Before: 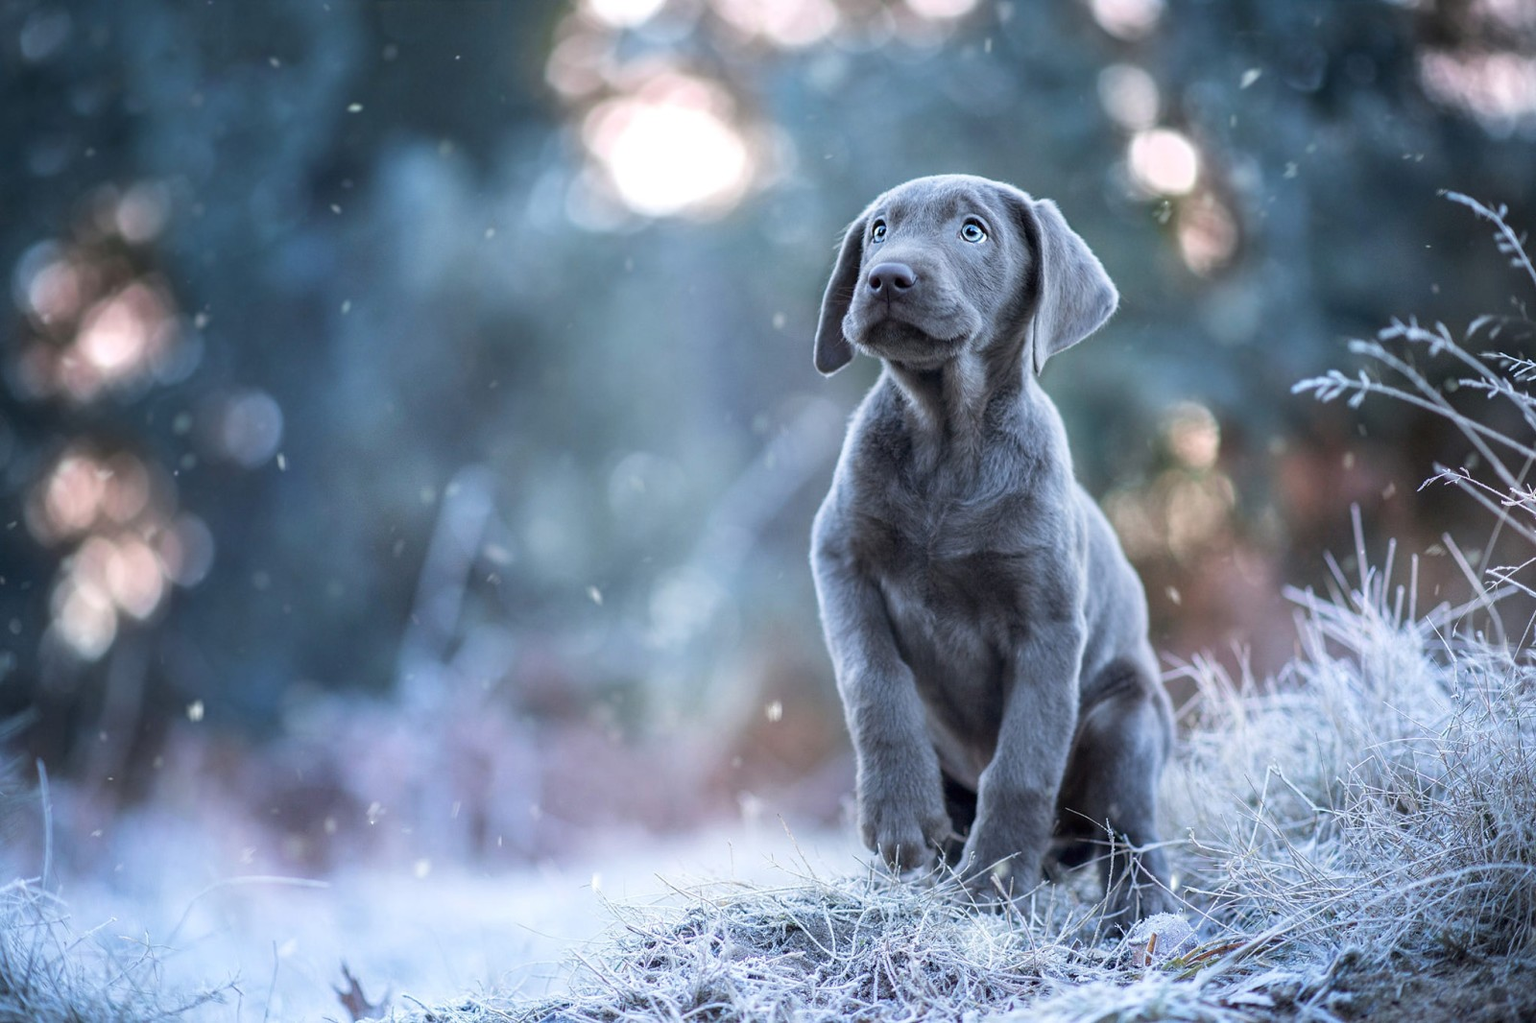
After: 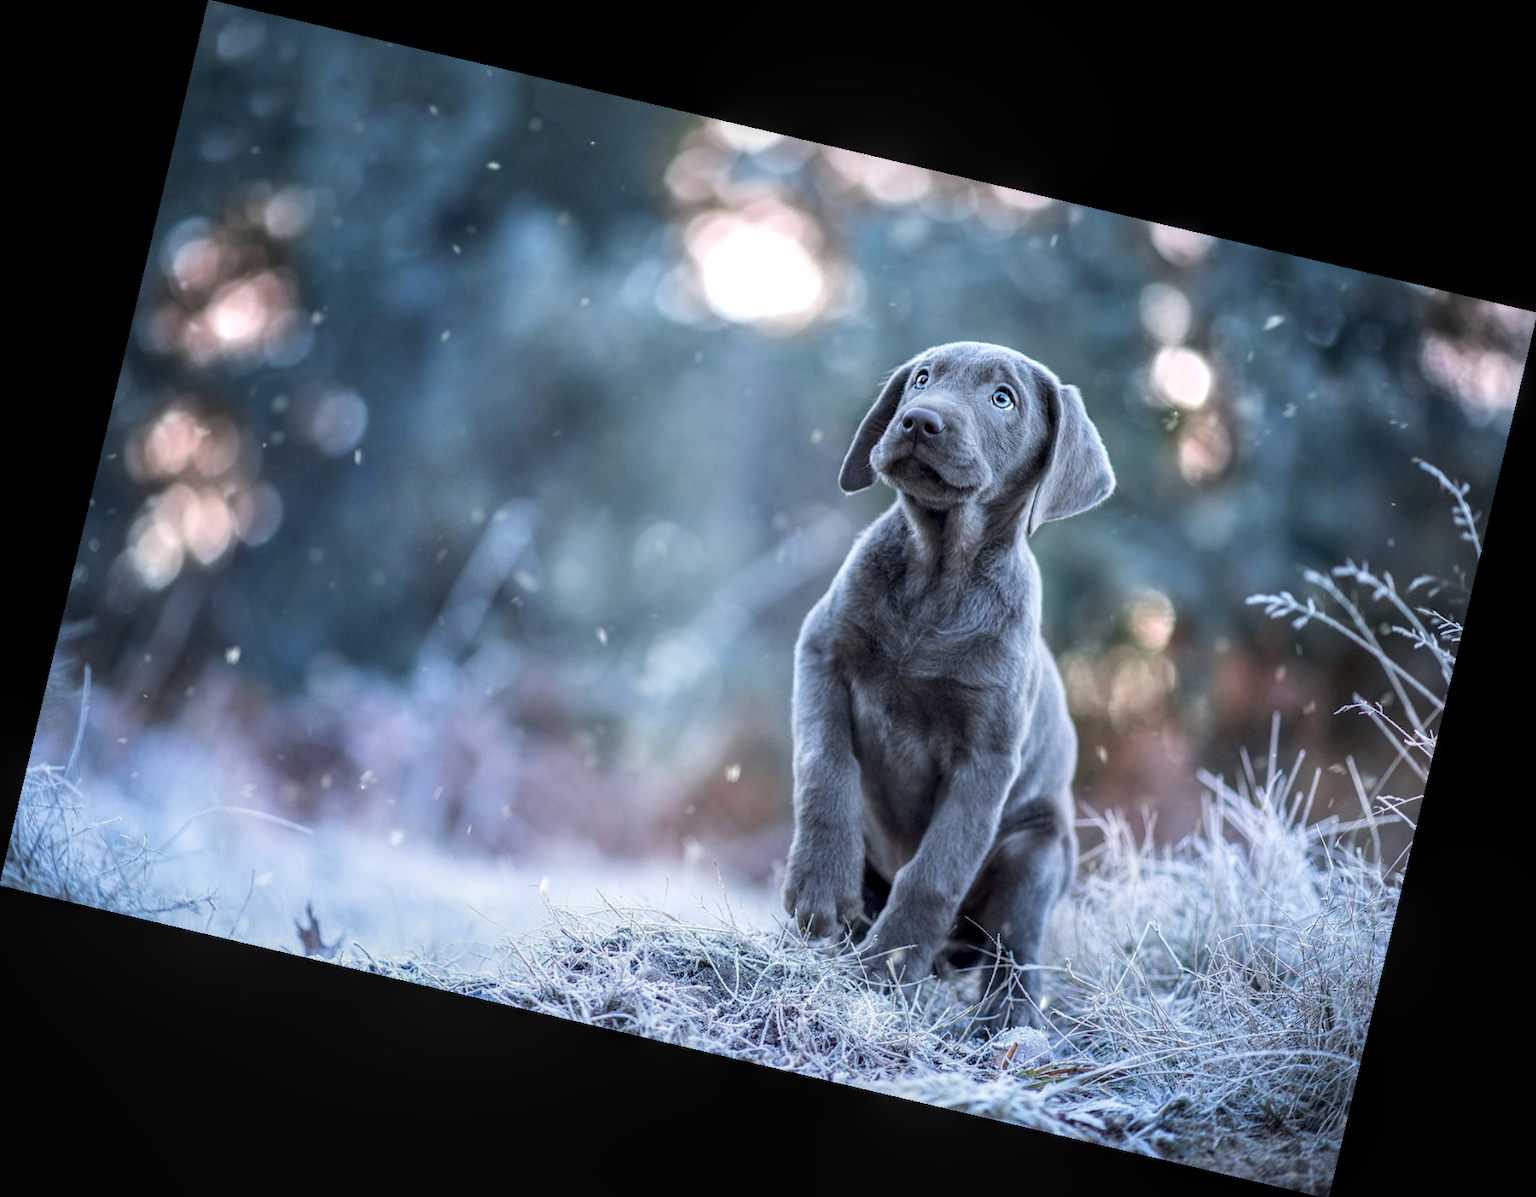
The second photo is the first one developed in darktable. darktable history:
local contrast: on, module defaults
rotate and perspective: rotation 13.27°, automatic cropping off
